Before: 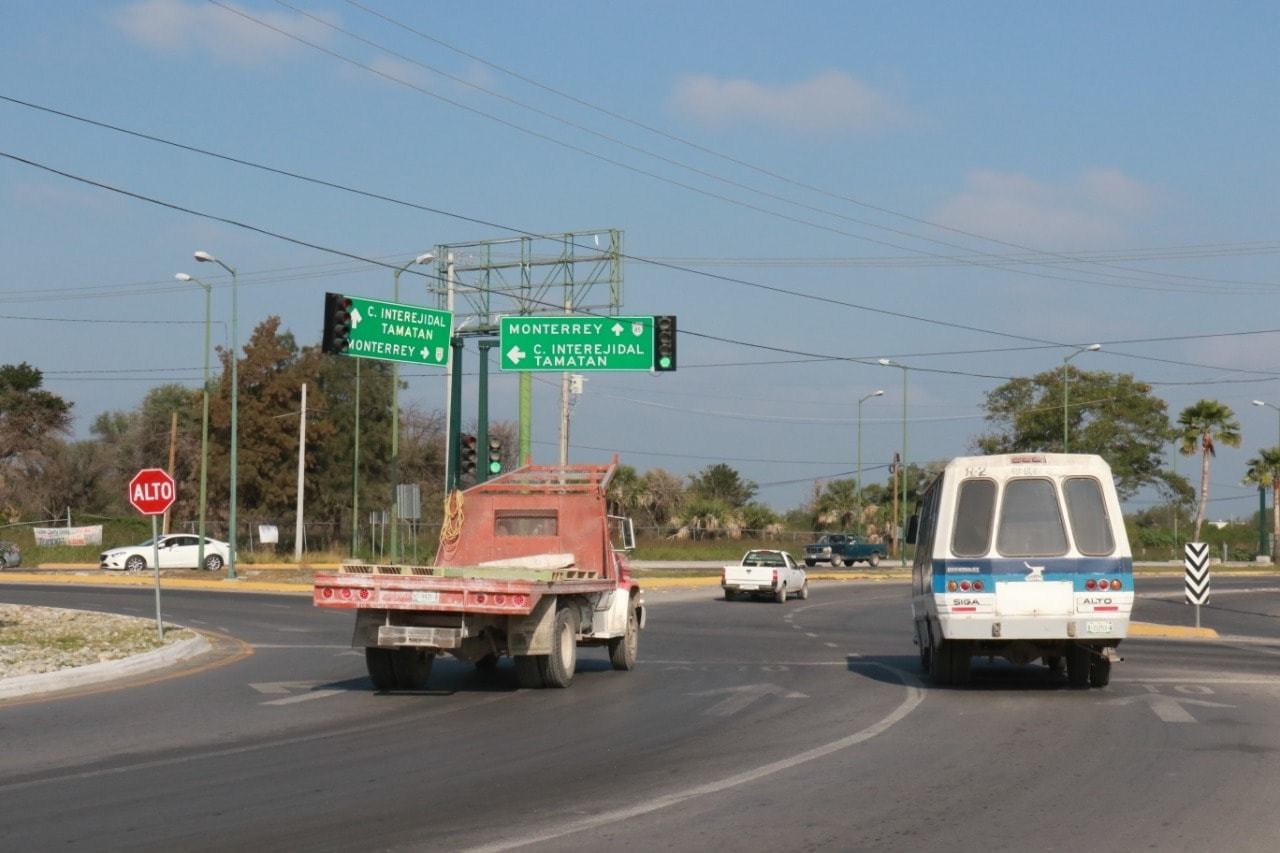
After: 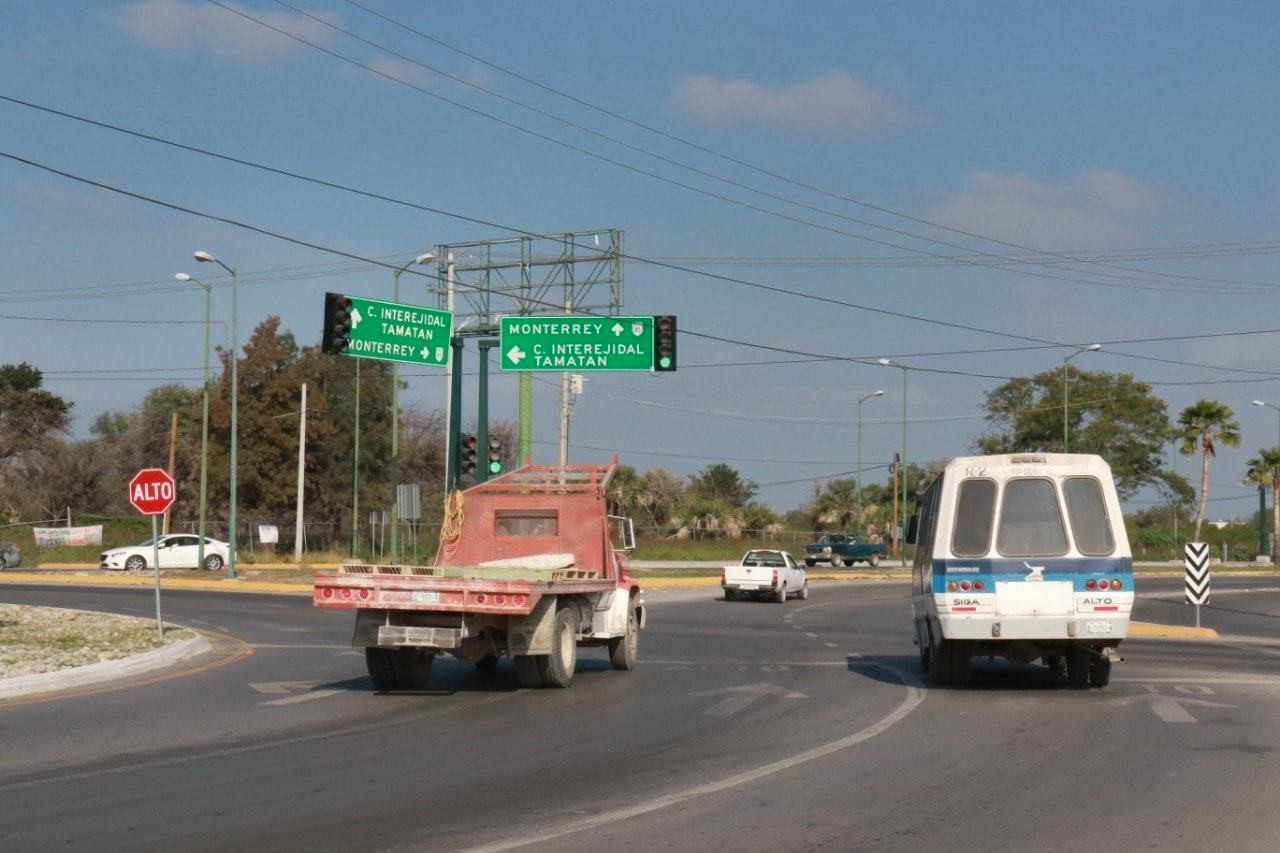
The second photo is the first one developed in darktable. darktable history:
shadows and highlights: shadows 21.01, highlights -82.09, soften with gaussian
